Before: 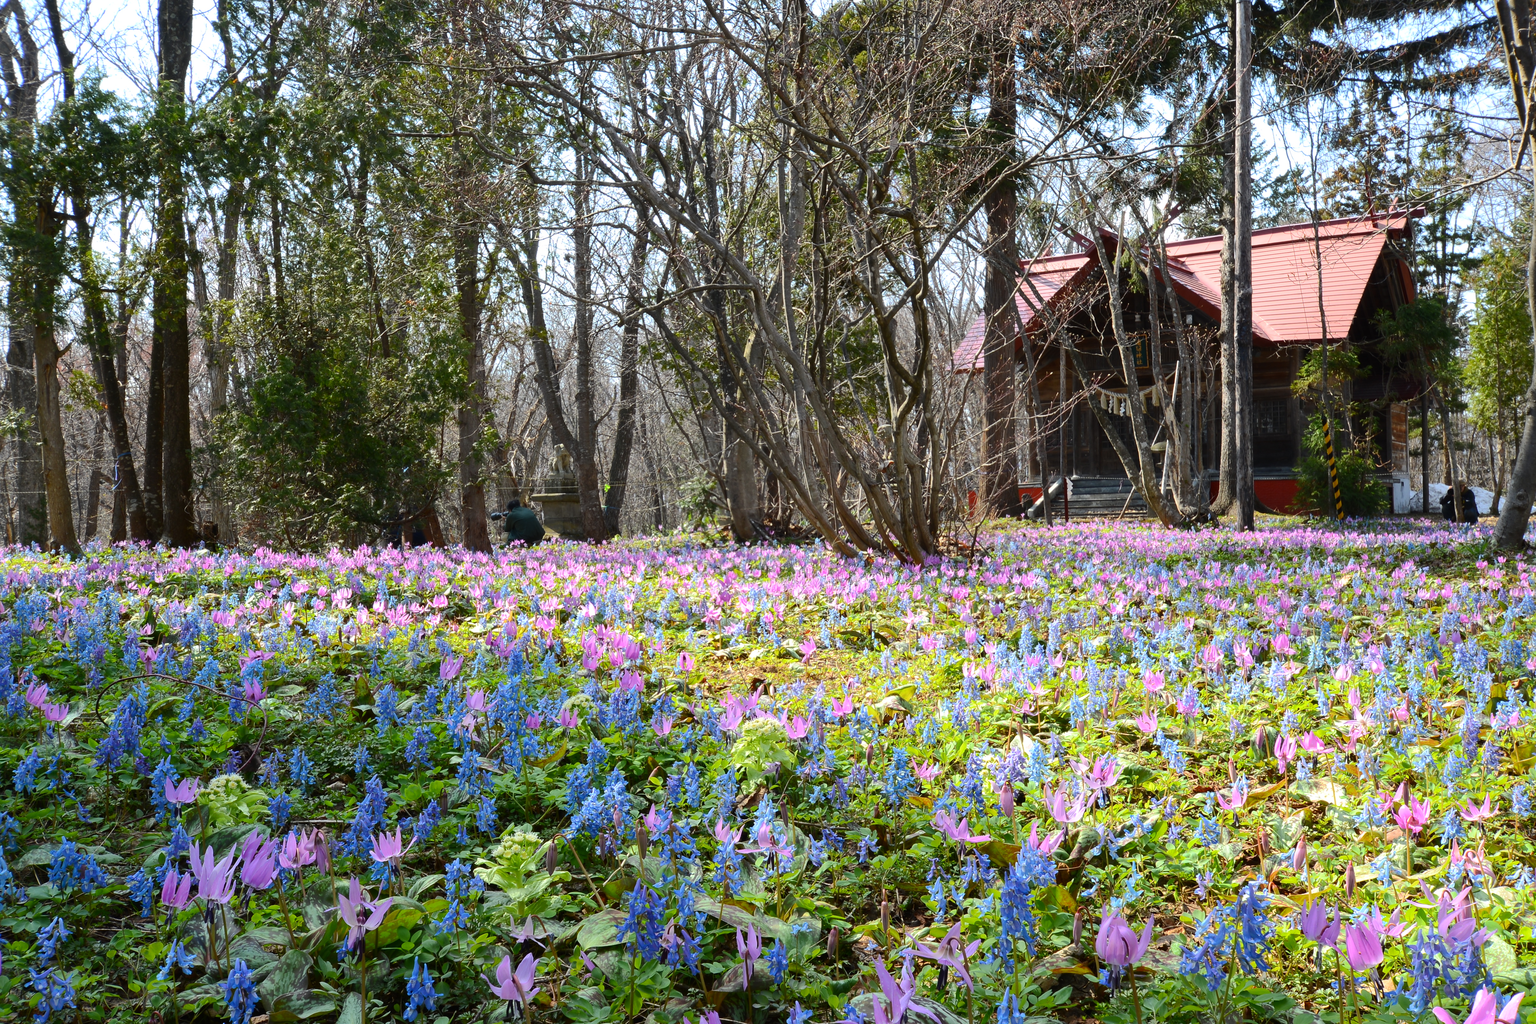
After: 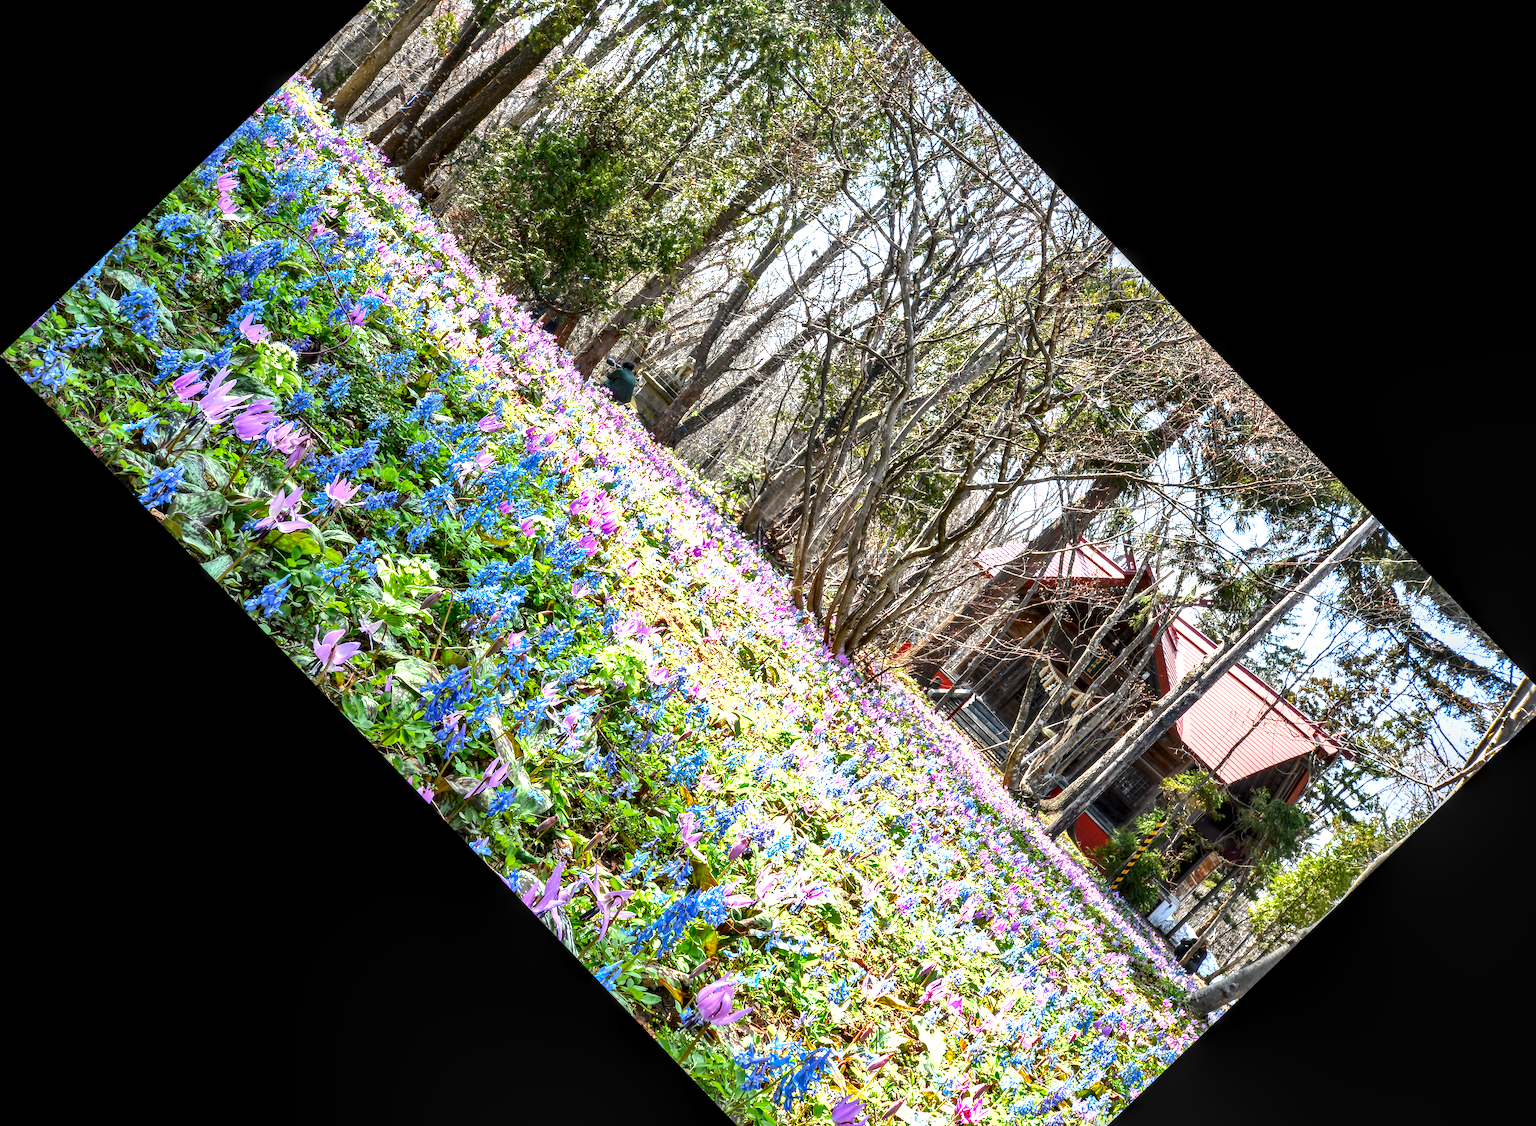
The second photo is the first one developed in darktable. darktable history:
exposure: exposure 1.089 EV, compensate highlight preservation false
local contrast: highlights 0%, shadows 0%, detail 182%
contrast brightness saturation: contrast 0.04, saturation 0.07
crop and rotate: angle -46.26°, top 16.234%, right 0.912%, bottom 11.704%
shadows and highlights: shadows 40, highlights -60
